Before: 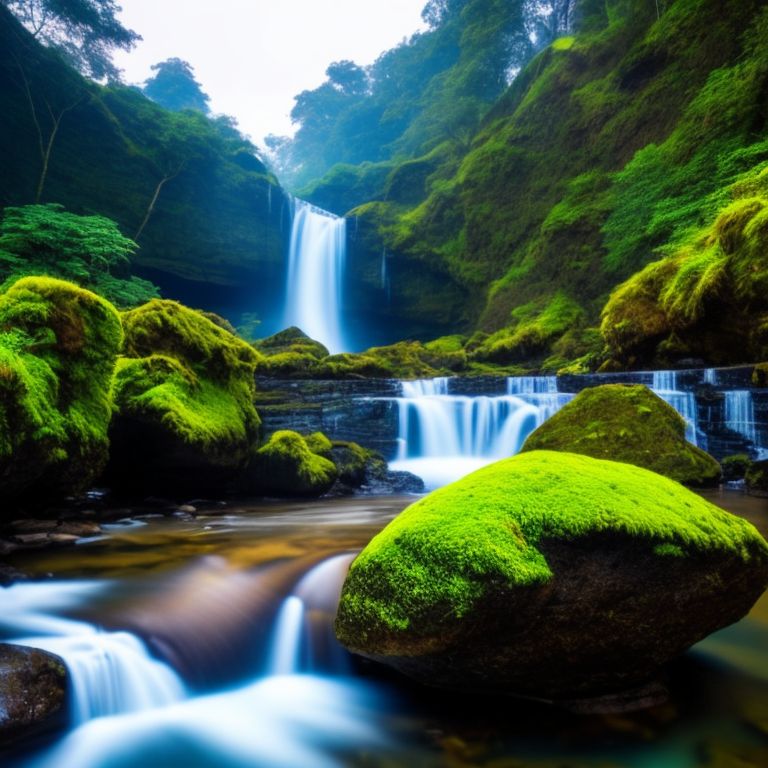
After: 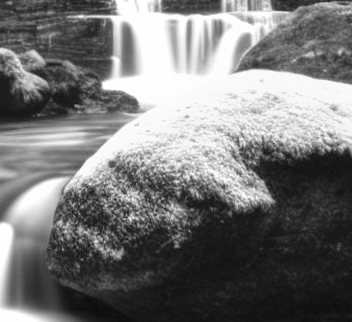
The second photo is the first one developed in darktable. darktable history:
exposure: exposure 0.64 EV, compensate highlight preservation false
monochrome: size 1
crop: left 37.221%, top 45.169%, right 20.63%, bottom 13.777%
local contrast: highlights 100%, shadows 100%, detail 120%, midtone range 0.2
rotate and perspective: rotation 0.128°, lens shift (vertical) -0.181, lens shift (horizontal) -0.044, shear 0.001, automatic cropping off
velvia: strength 15%
white balance: red 1.188, blue 1.11
color balance rgb: shadows lift › luminance 1%, shadows lift › chroma 0.2%, shadows lift › hue 20°, power › luminance 1%, power › chroma 0.4%, power › hue 34°, highlights gain › luminance 0.8%, highlights gain › chroma 0.4%, highlights gain › hue 44°, global offset › chroma 0.4%, global offset › hue 34°, white fulcrum 0.08 EV, linear chroma grading › shadows -7%, linear chroma grading › highlights -7%, linear chroma grading › global chroma -10%, linear chroma grading › mid-tones -8%, perceptual saturation grading › global saturation -28%, perceptual saturation grading › highlights -20%, perceptual saturation grading › mid-tones -24%, perceptual saturation grading › shadows -24%, perceptual brilliance grading › global brilliance -1%, perceptual brilliance grading › highlights -1%, perceptual brilliance grading › mid-tones -1%, perceptual brilliance grading › shadows -1%, global vibrance -17%, contrast -6%
